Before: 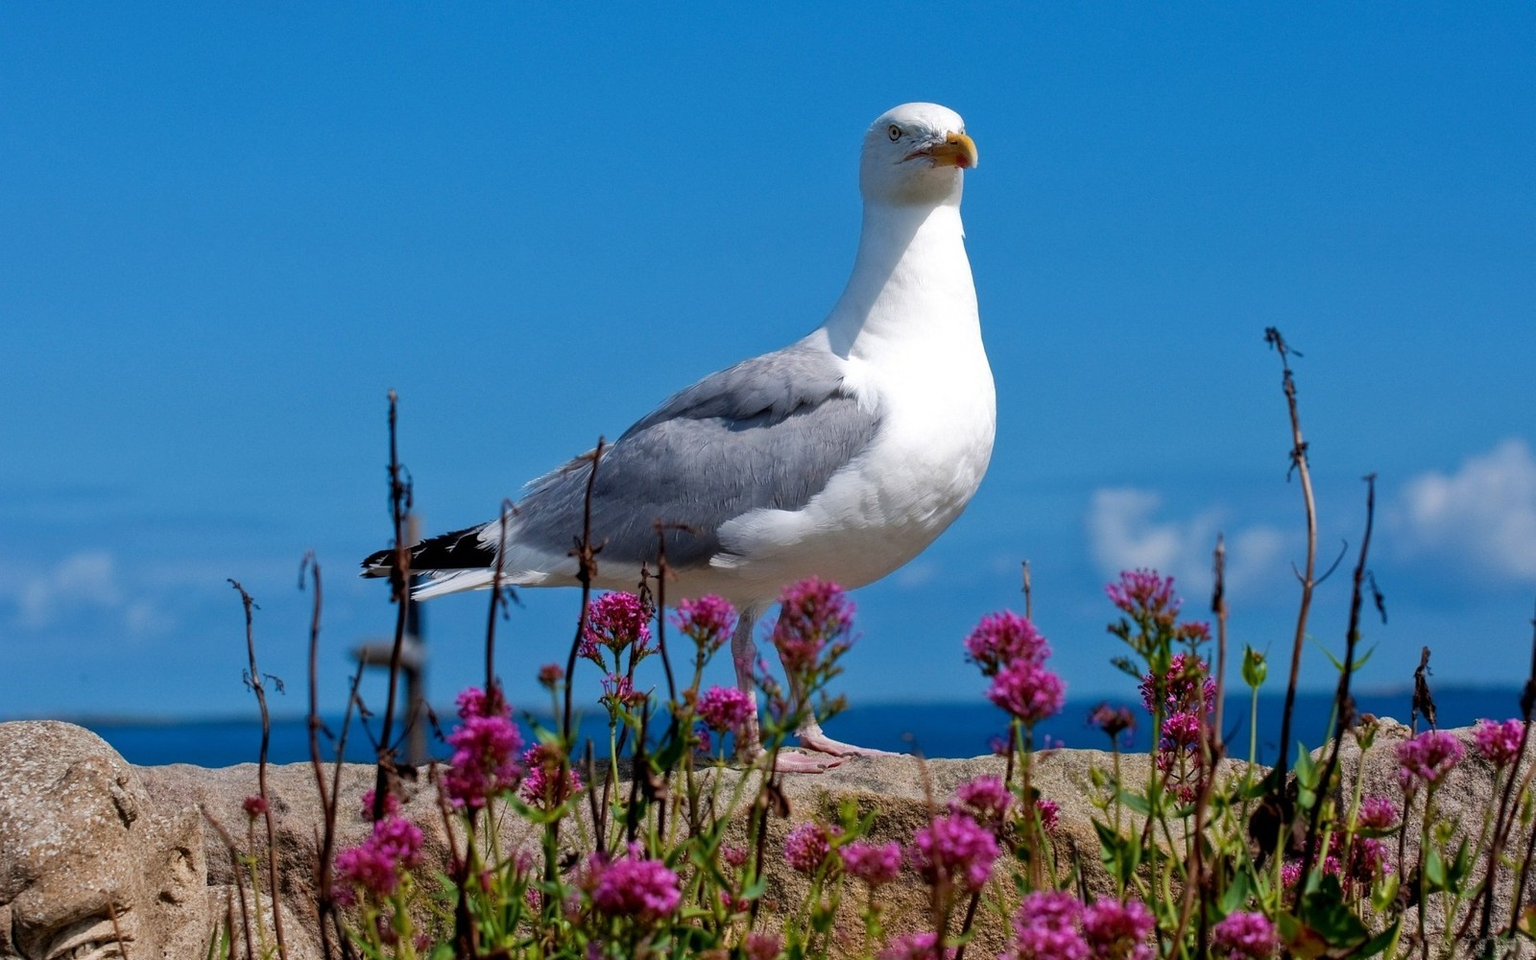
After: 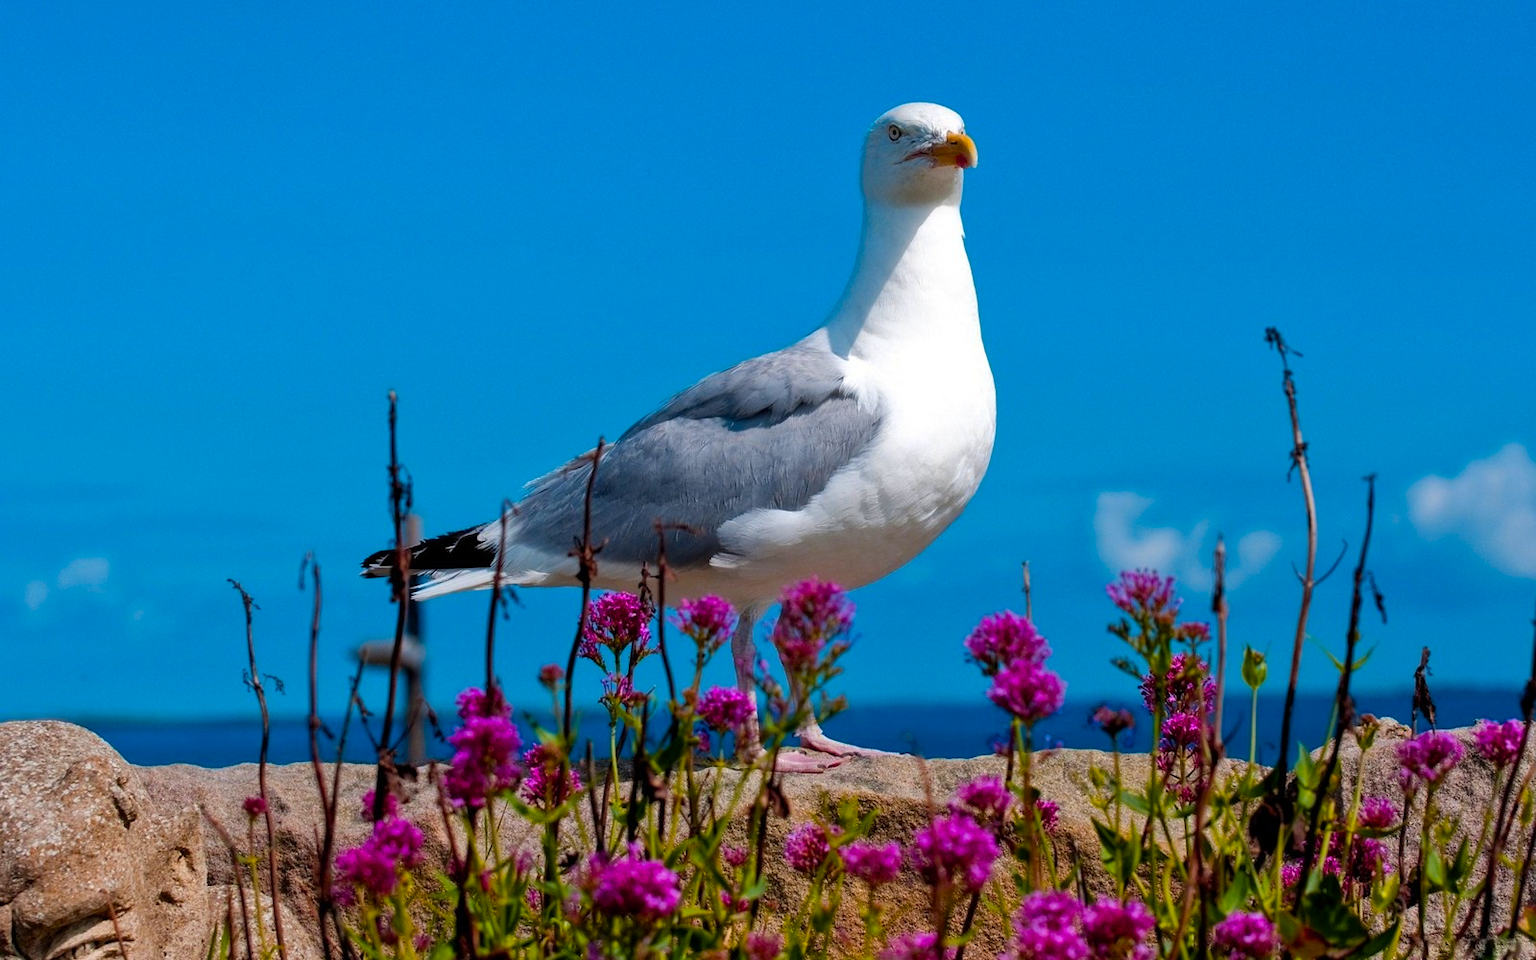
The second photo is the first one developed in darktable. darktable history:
color balance rgb: perceptual saturation grading › global saturation 41.739%, hue shift -8°
